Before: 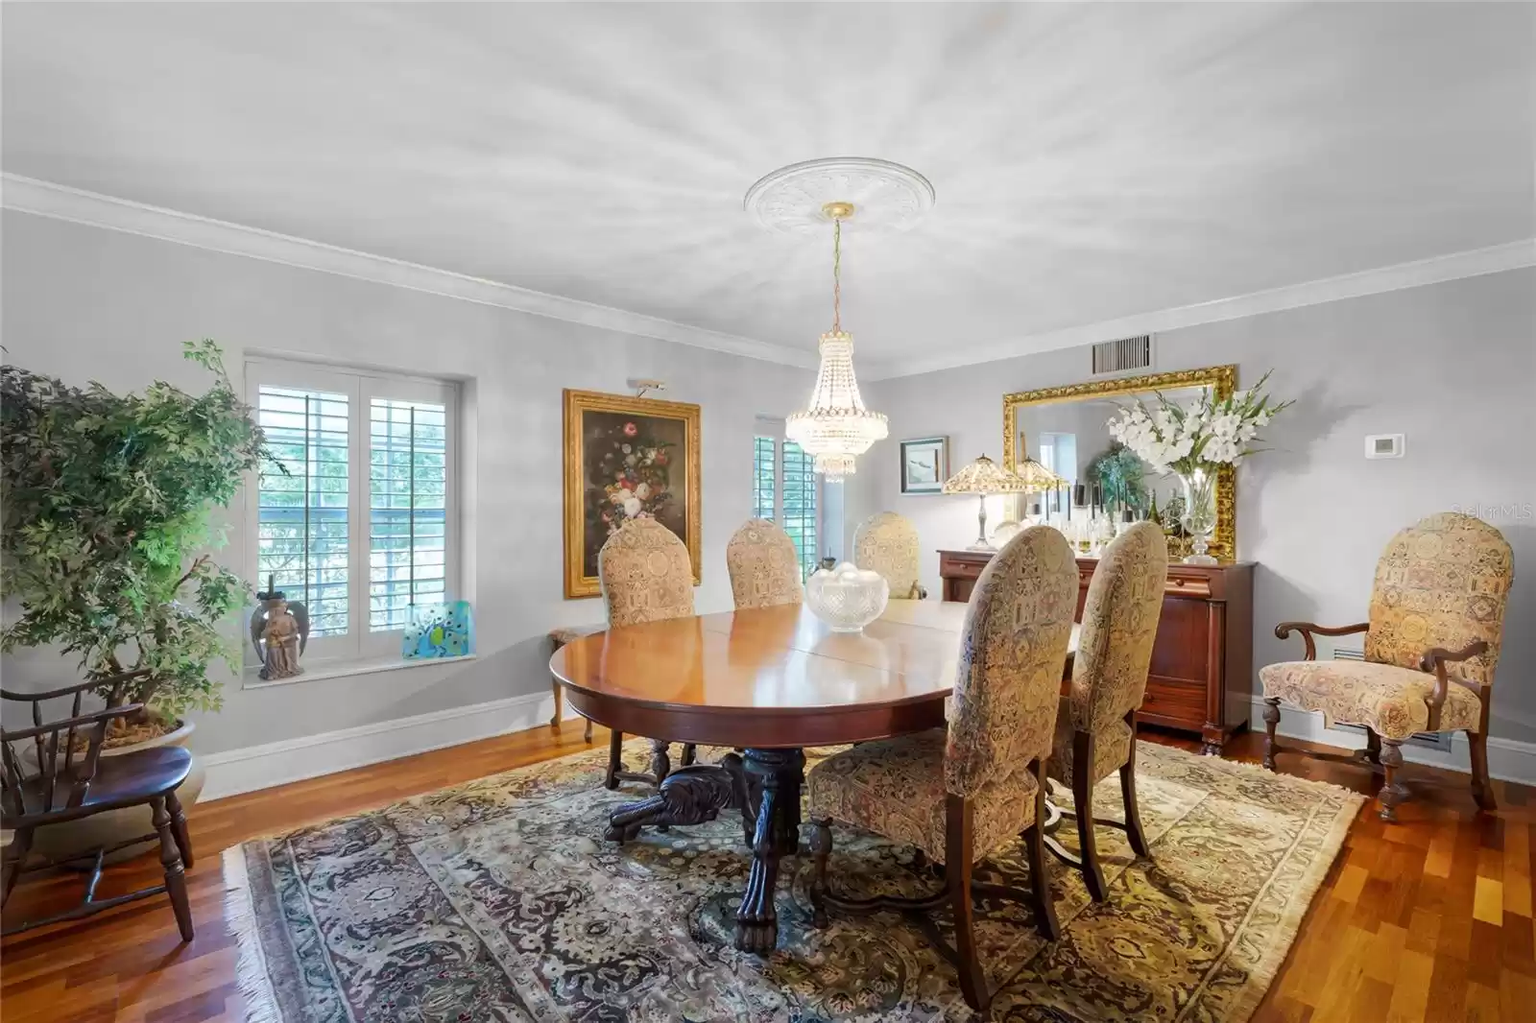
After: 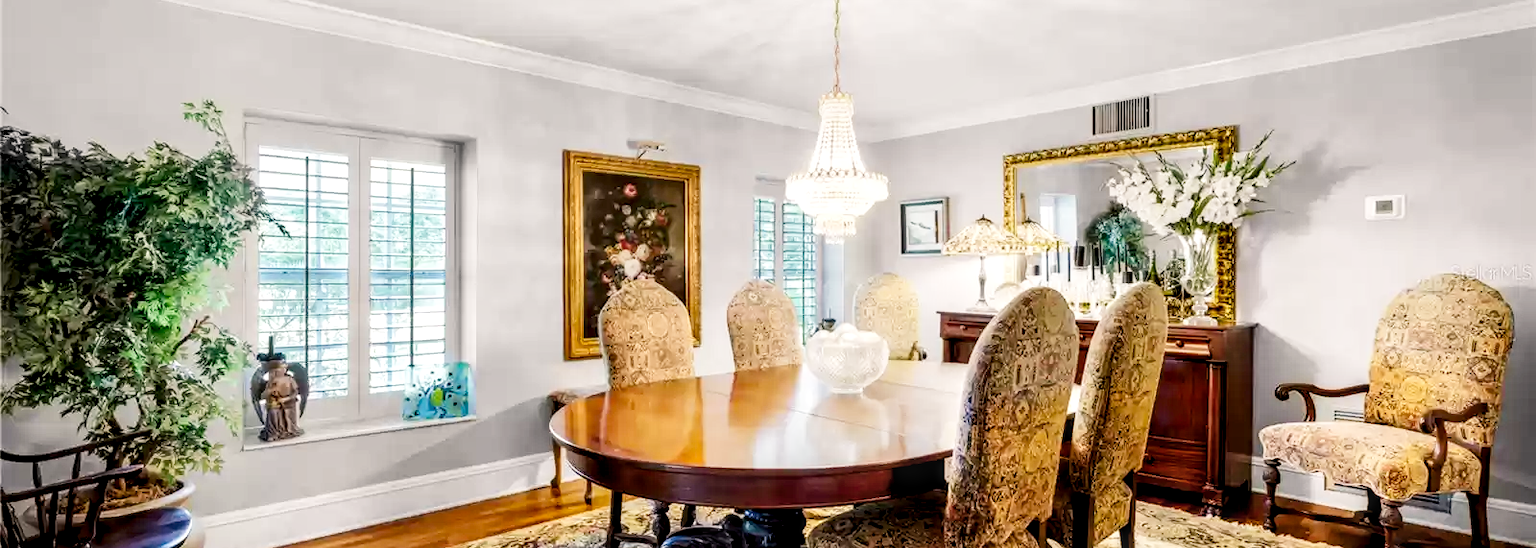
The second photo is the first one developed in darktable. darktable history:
local contrast: detail 155%
crop and rotate: top 23.423%, bottom 22.963%
tone equalizer: -8 EV -0.398 EV, -7 EV -0.378 EV, -6 EV -0.359 EV, -5 EV -0.207 EV, -3 EV 0.229 EV, -2 EV 0.329 EV, -1 EV 0.373 EV, +0 EV 0.402 EV, edges refinement/feathering 500, mask exposure compensation -1.57 EV, preserve details no
exposure: exposure -0.559 EV, compensate highlight preservation false
color balance rgb: highlights gain › chroma 1.618%, highlights gain › hue 56.76°, global offset › luminance -0.871%, linear chroma grading › shadows -2.337%, linear chroma grading › highlights -14.152%, linear chroma grading › global chroma -9.62%, linear chroma grading › mid-tones -9.931%, perceptual saturation grading › global saturation 29.911%, global vibrance 20%
base curve: curves: ch0 [(0, 0) (0.204, 0.334) (0.55, 0.733) (1, 1)], preserve colors none
tone curve: curves: ch0 [(0, 0.036) (0.119, 0.115) (0.461, 0.479) (0.715, 0.767) (0.817, 0.865) (1, 0.998)]; ch1 [(0, 0) (0.377, 0.416) (0.44, 0.461) (0.487, 0.49) (0.514, 0.525) (0.538, 0.561) (0.67, 0.713) (1, 1)]; ch2 [(0, 0) (0.38, 0.405) (0.463, 0.445) (0.492, 0.486) (0.529, 0.533) (0.578, 0.59) (0.653, 0.698) (1, 1)], preserve colors none
